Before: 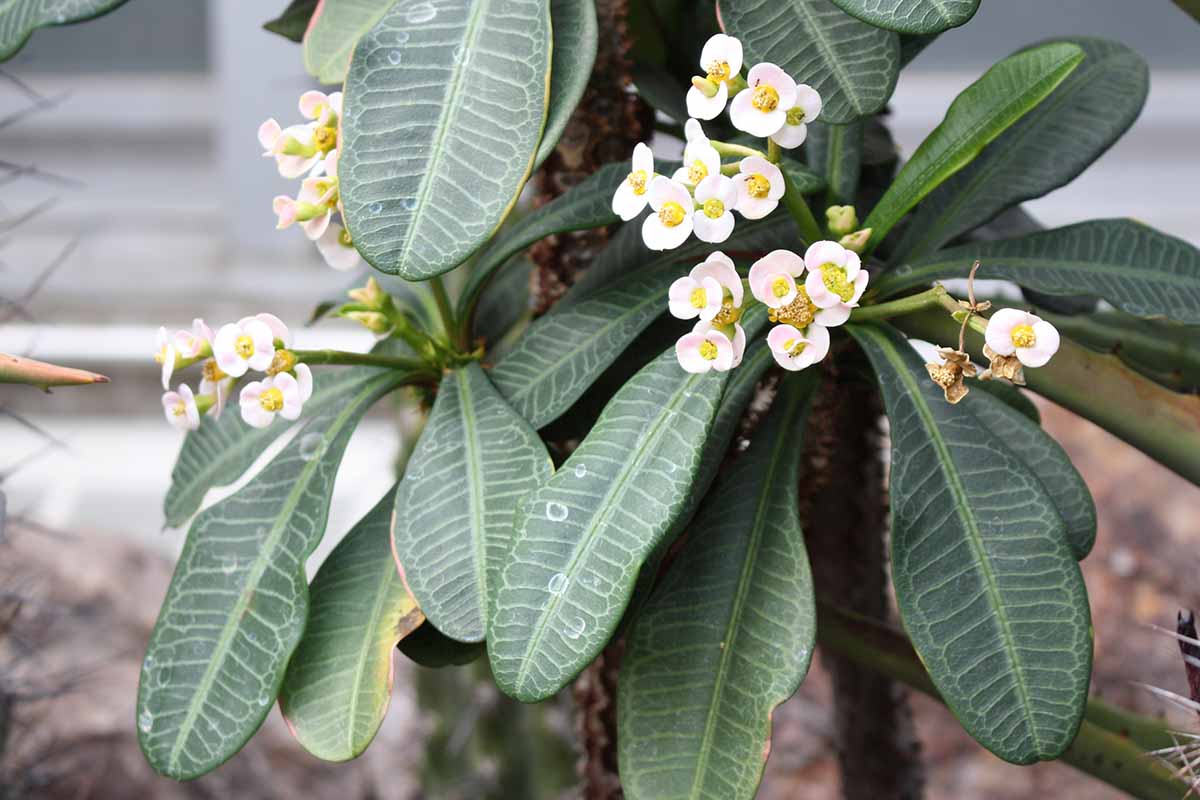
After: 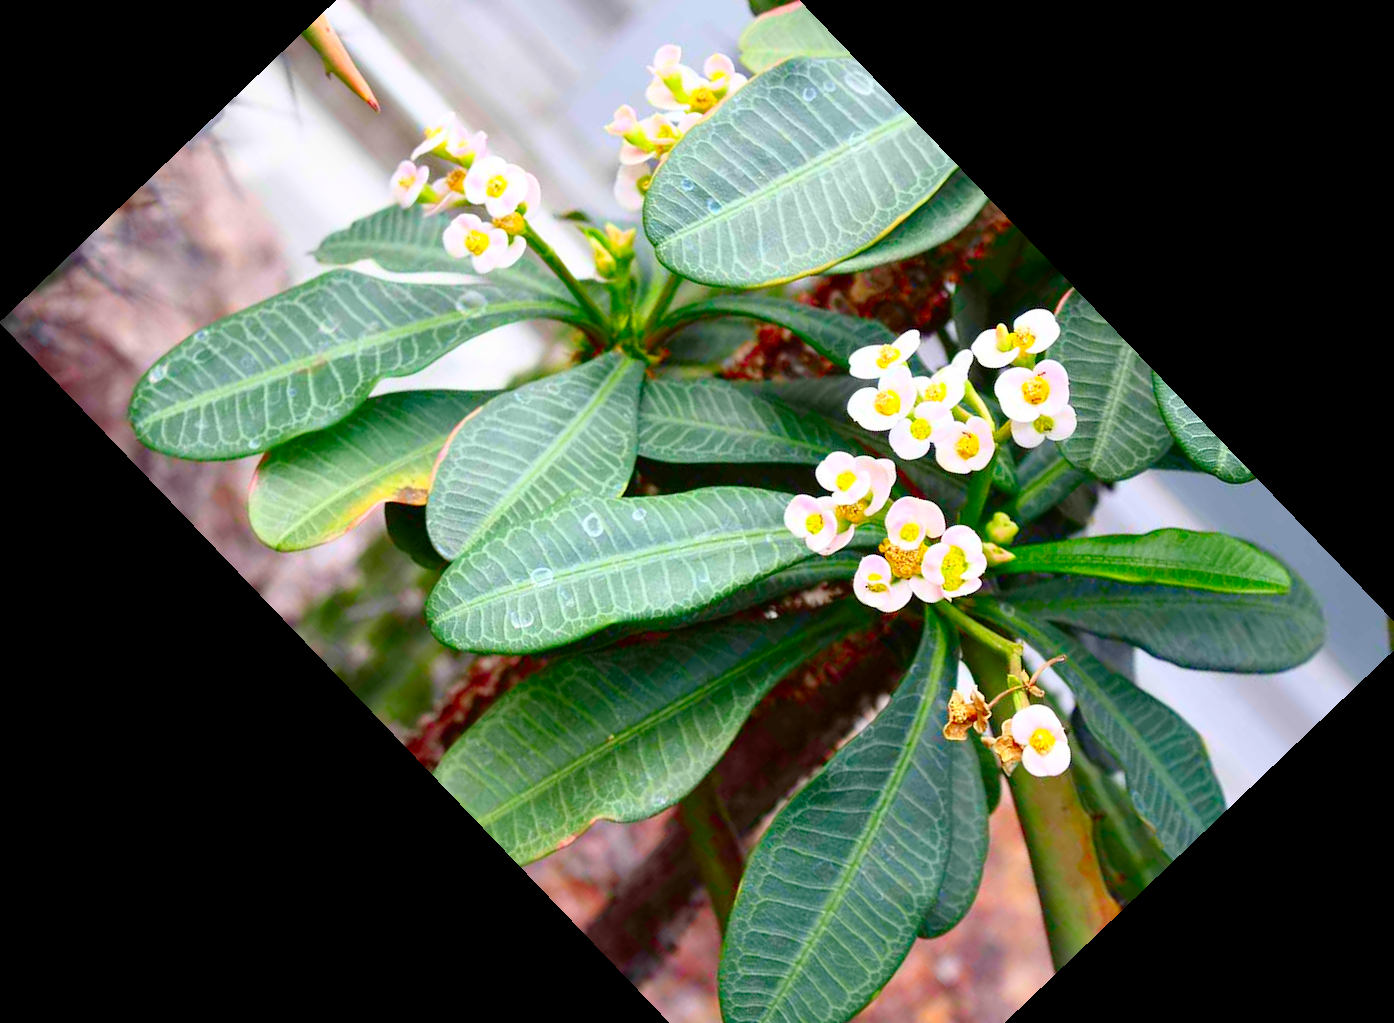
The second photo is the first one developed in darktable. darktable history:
contrast brightness saturation: contrast 0.26, brightness 0.02, saturation 0.87
crop and rotate: angle -46.26°, top 16.234%, right 0.912%, bottom 11.704%
tone curve: curves: ch0 [(0, 0) (0.004, 0.008) (0.077, 0.156) (0.169, 0.29) (0.774, 0.774) (1, 1)], color space Lab, linked channels, preserve colors none
